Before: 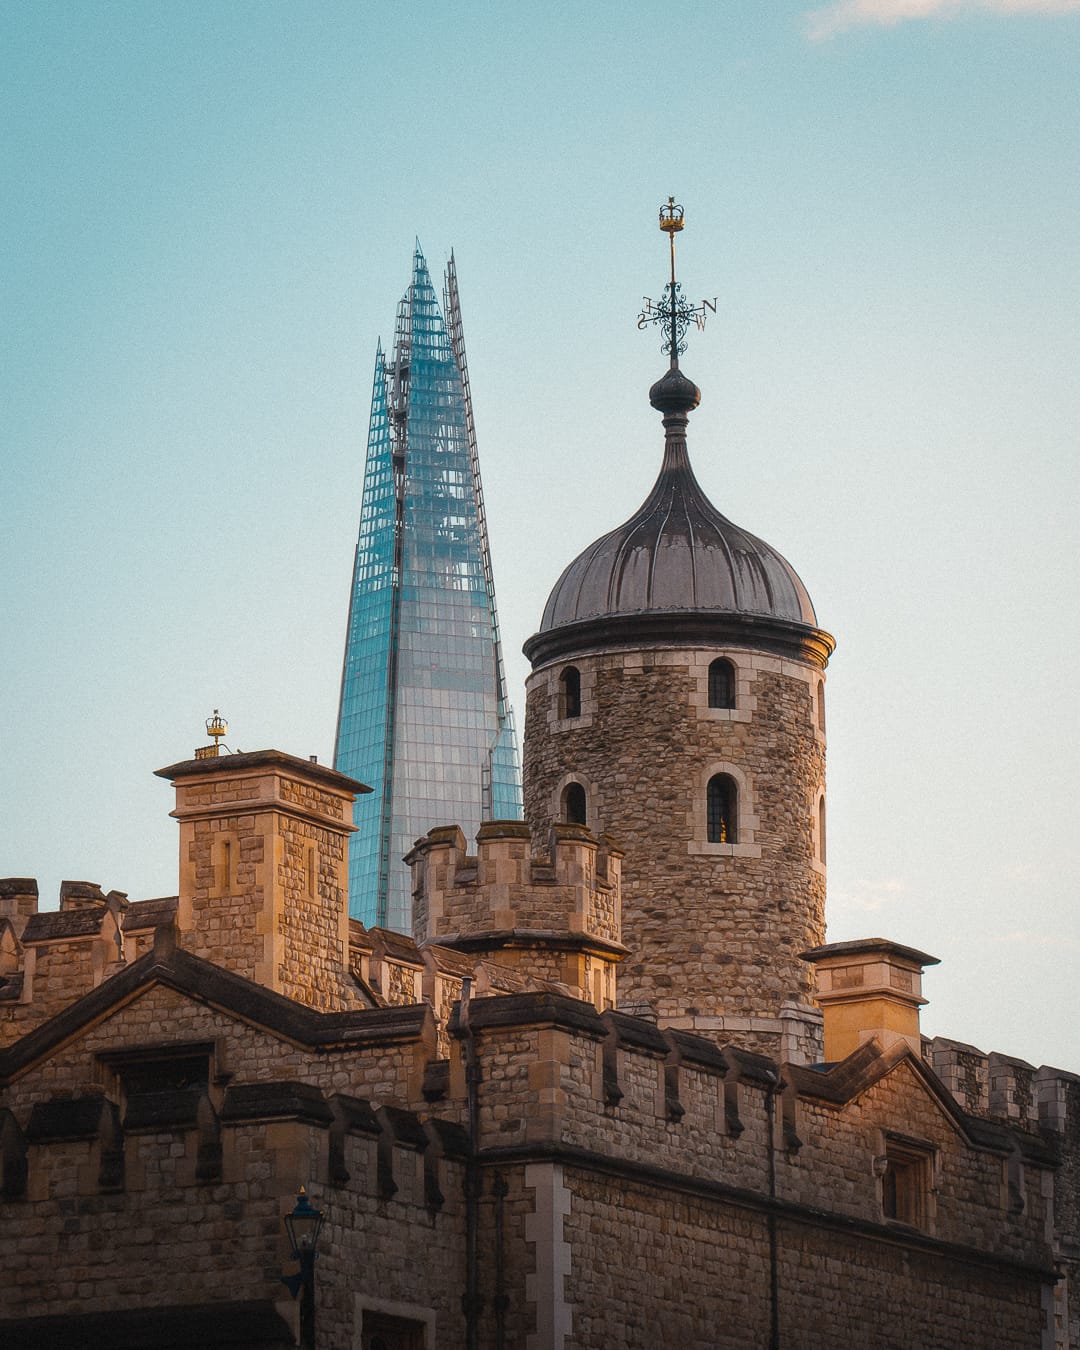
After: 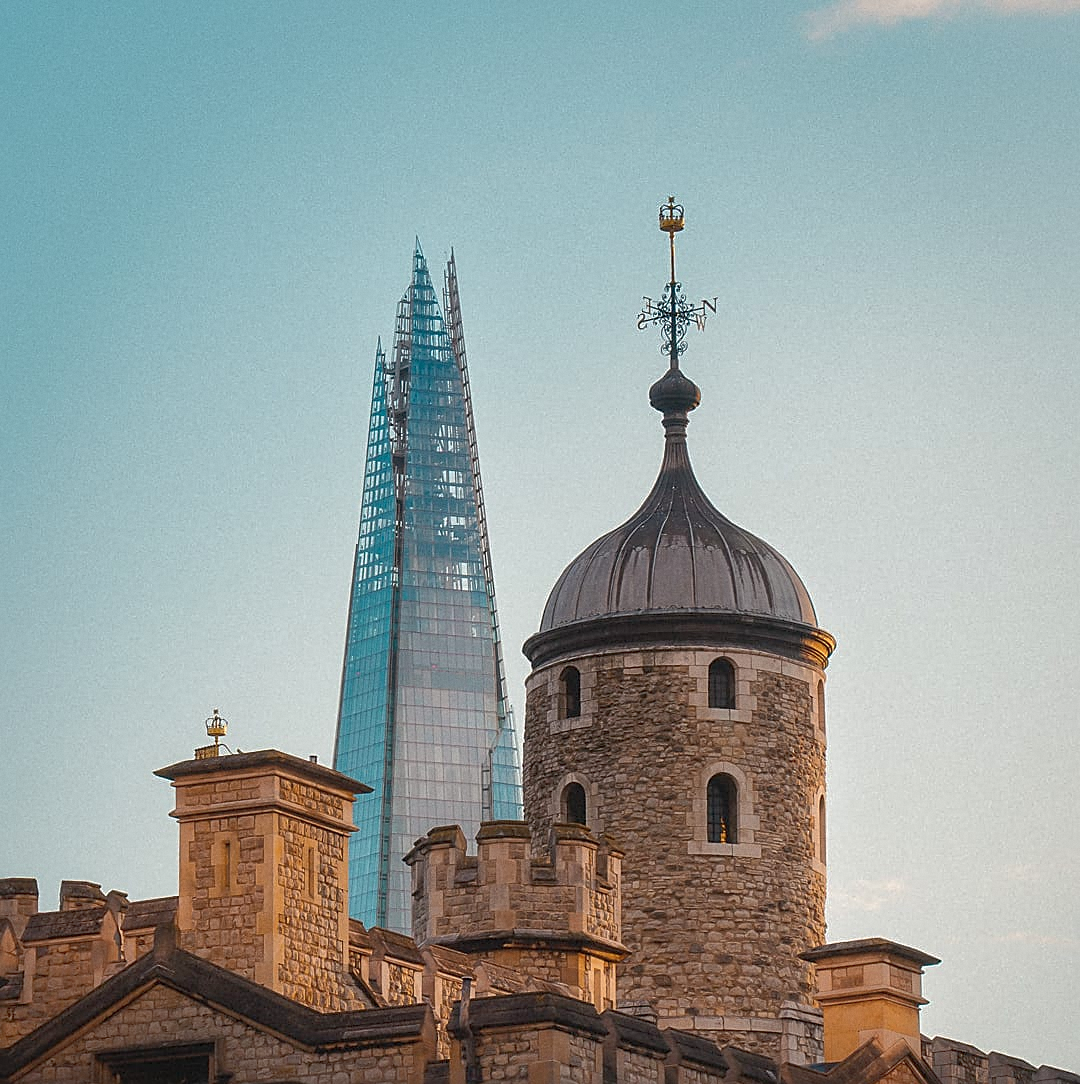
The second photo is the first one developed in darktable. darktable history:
sharpen: on, module defaults
grain: coarseness 14.57 ISO, strength 8.8%
crop: bottom 19.644%
shadows and highlights: on, module defaults
